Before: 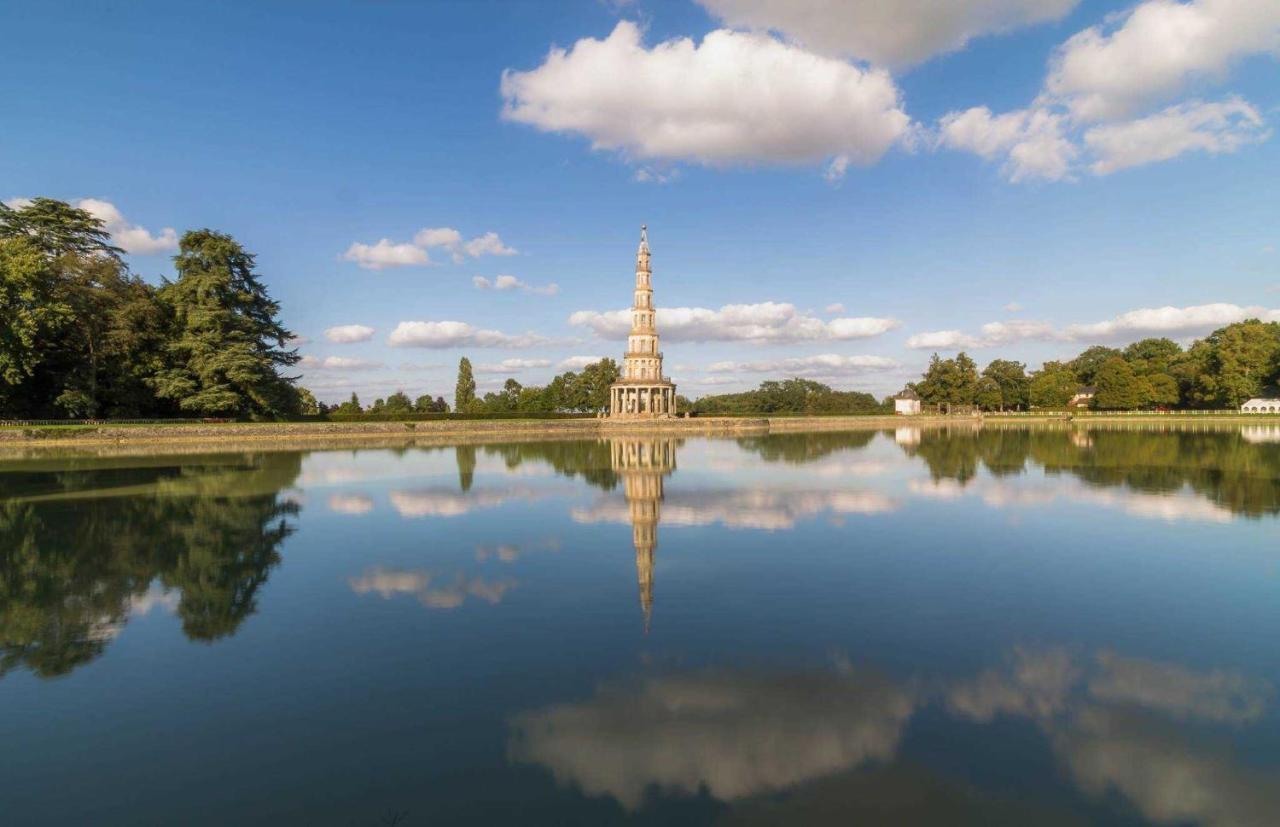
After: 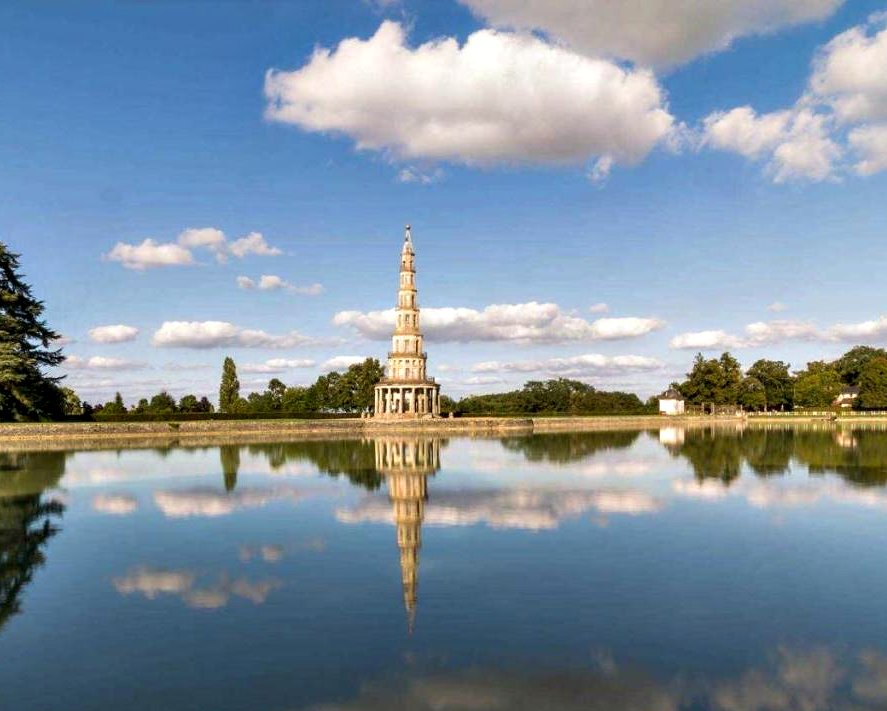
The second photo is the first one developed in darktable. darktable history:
tone equalizer: -7 EV 0.13 EV, smoothing diameter 25%, edges refinement/feathering 10, preserve details guided filter
crop: left 18.479%, right 12.2%, bottom 13.971%
contrast equalizer: octaves 7, y [[0.6 ×6], [0.55 ×6], [0 ×6], [0 ×6], [0 ×6]]
